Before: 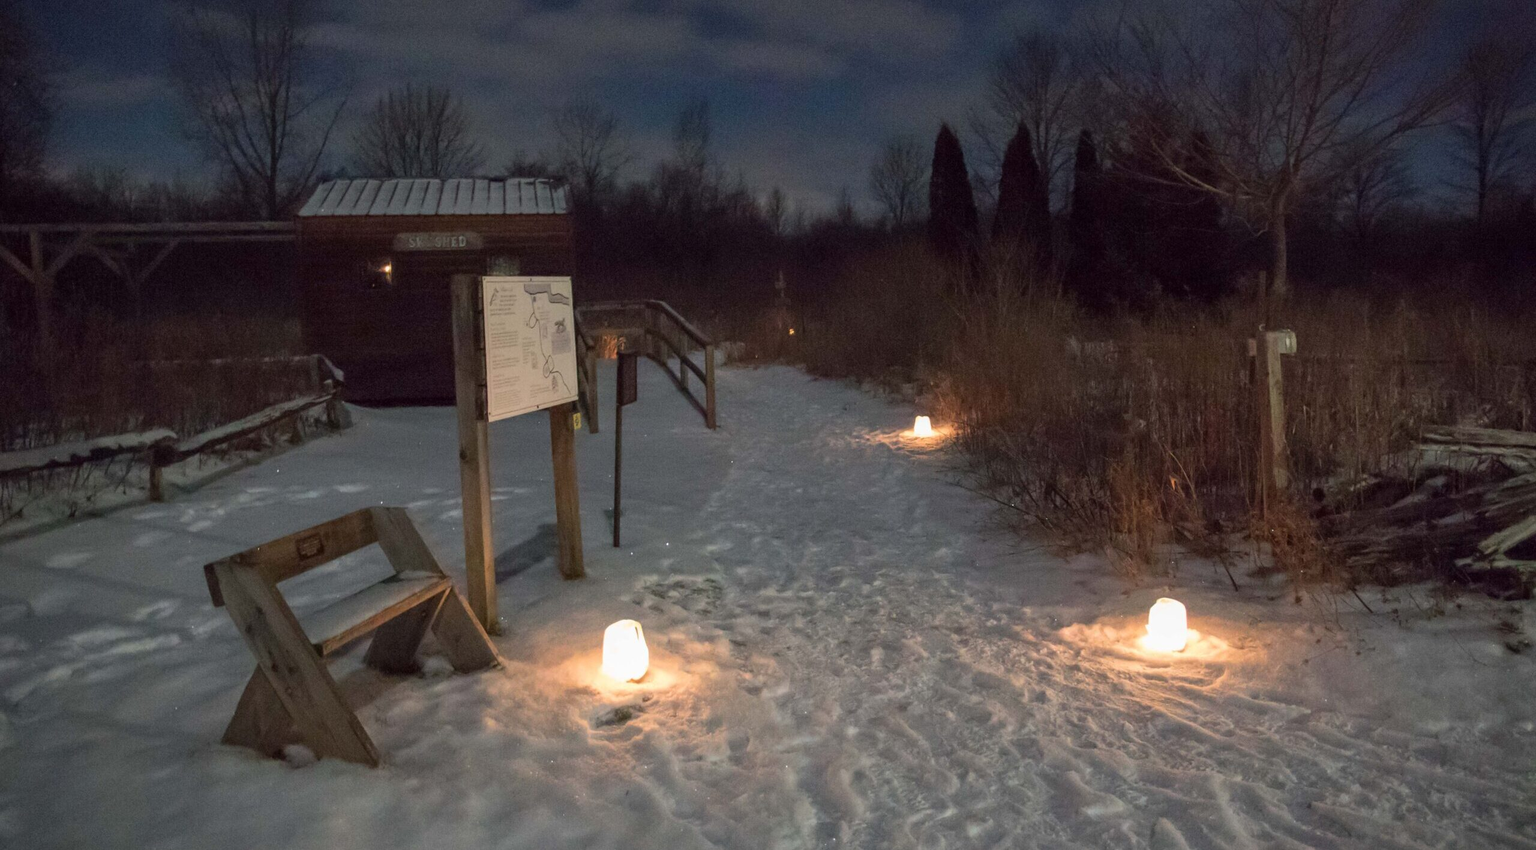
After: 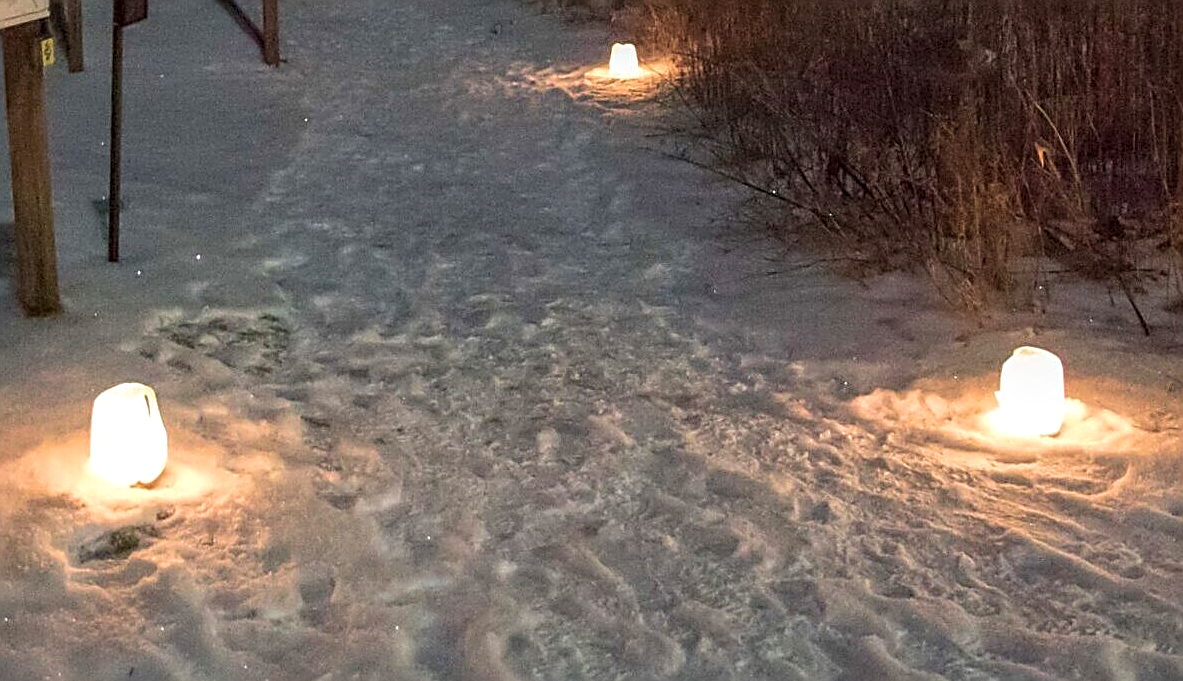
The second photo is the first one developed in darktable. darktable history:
sharpen: amount 0.993
velvia: on, module defaults
local contrast: on, module defaults
crop: left 35.707%, top 45.911%, right 18.072%, bottom 5.983%
